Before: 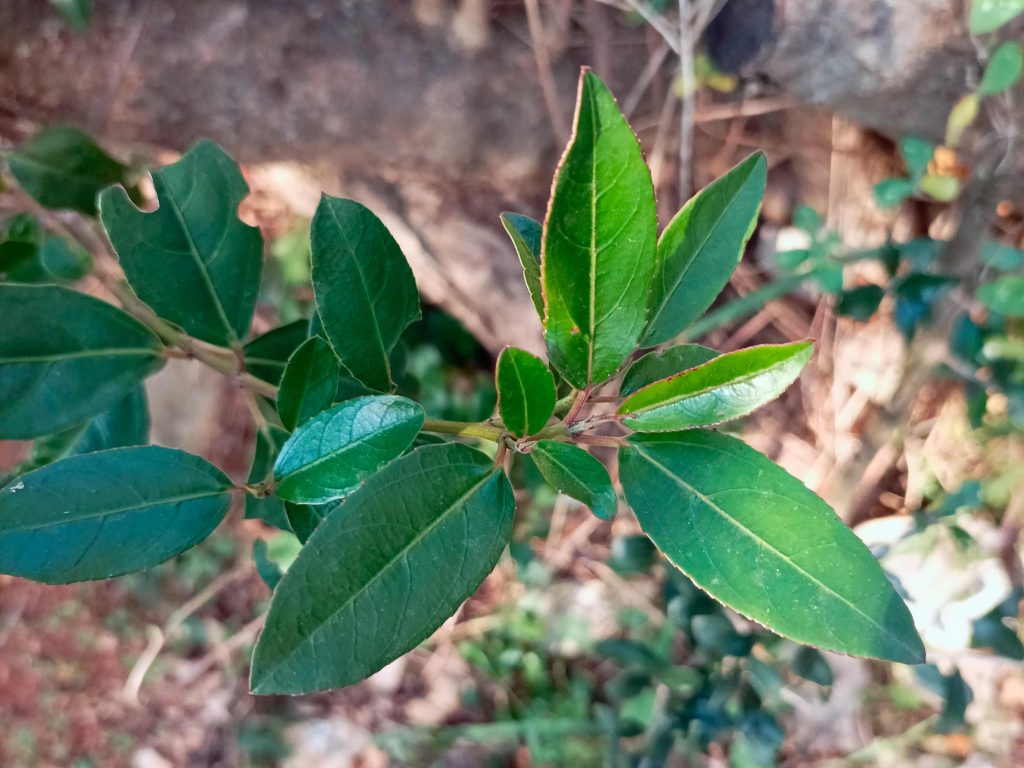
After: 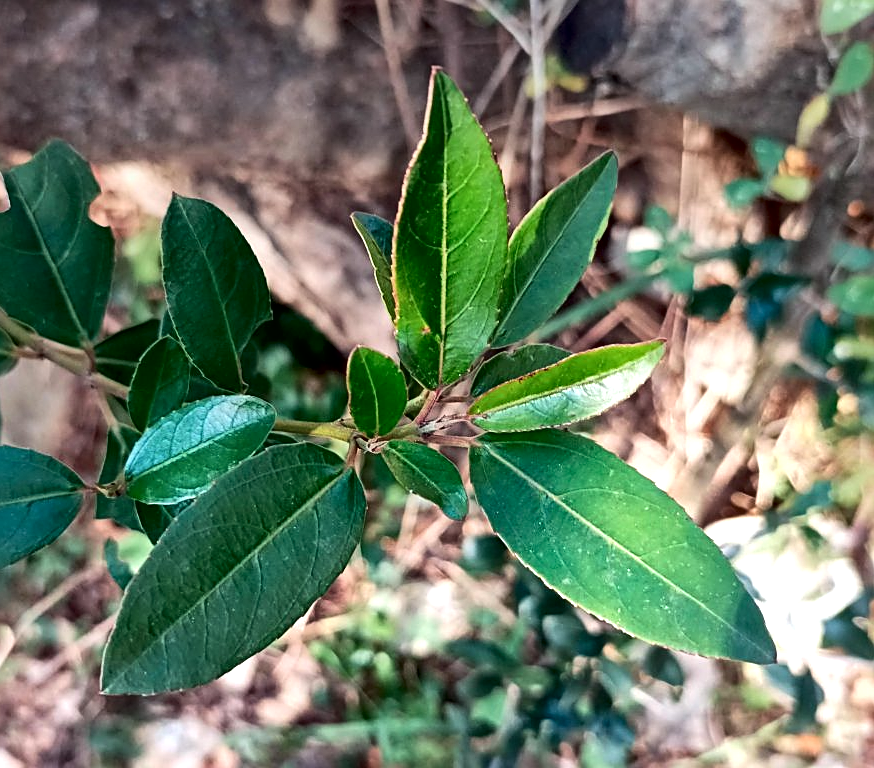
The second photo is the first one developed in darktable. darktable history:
graduated density: on, module defaults
crop and rotate: left 14.584%
tone equalizer: -8 EV -0.417 EV, -7 EV -0.389 EV, -6 EV -0.333 EV, -5 EV -0.222 EV, -3 EV 0.222 EV, -2 EV 0.333 EV, -1 EV 0.389 EV, +0 EV 0.417 EV, edges refinement/feathering 500, mask exposure compensation -1.57 EV, preserve details no
sharpen: on, module defaults
local contrast: mode bilateral grid, contrast 25, coarseness 60, detail 151%, midtone range 0.2
